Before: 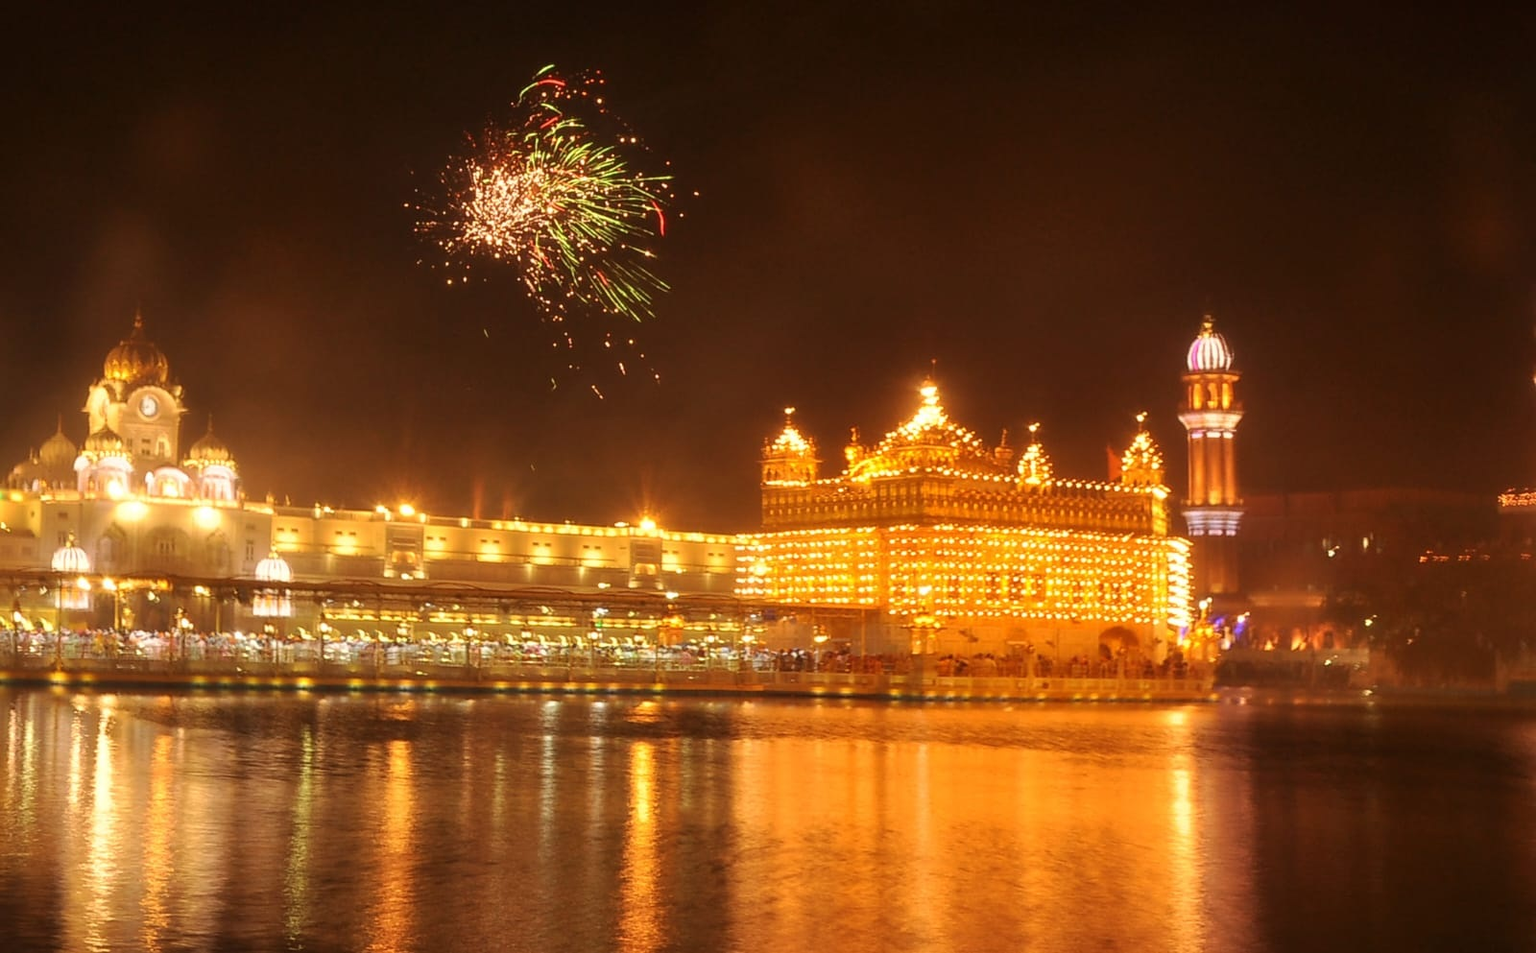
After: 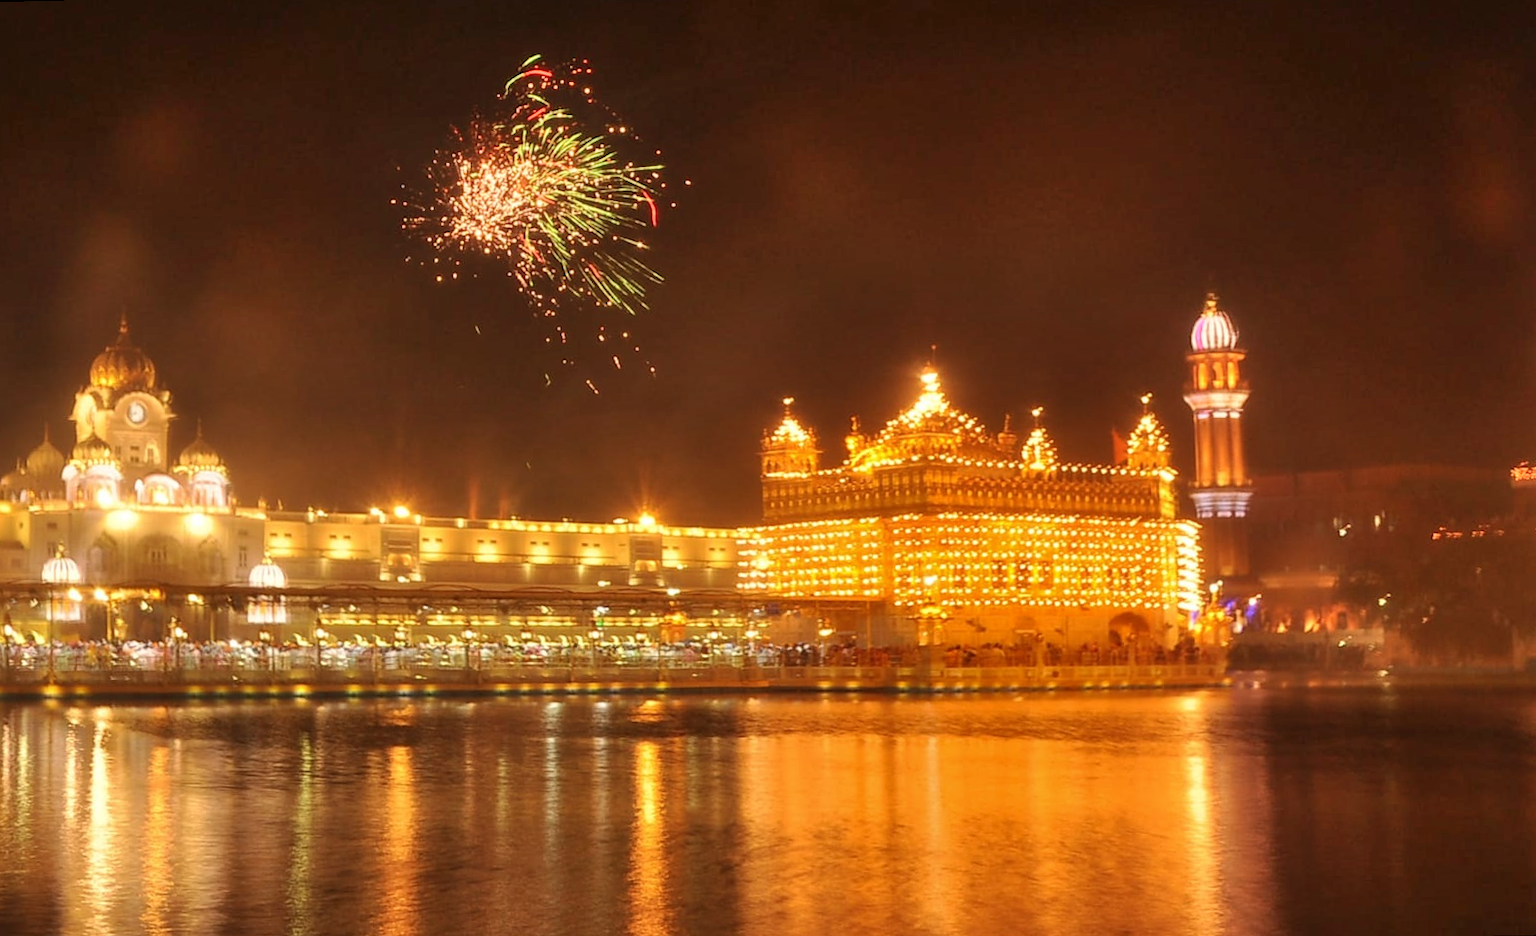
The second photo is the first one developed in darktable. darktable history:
shadows and highlights: low approximation 0.01, soften with gaussian
rotate and perspective: rotation -1.42°, crop left 0.016, crop right 0.984, crop top 0.035, crop bottom 0.965
